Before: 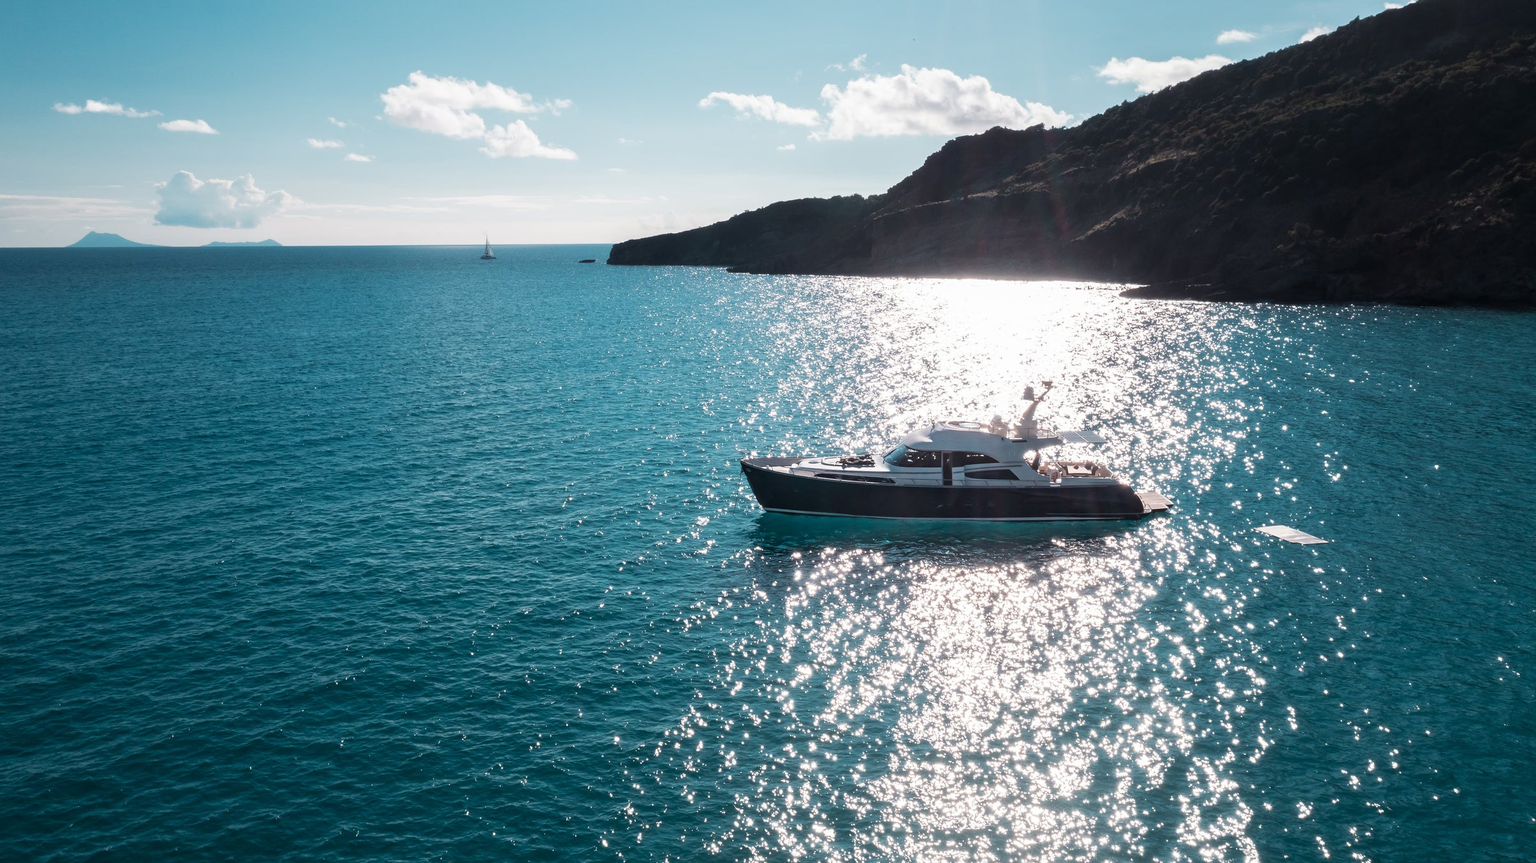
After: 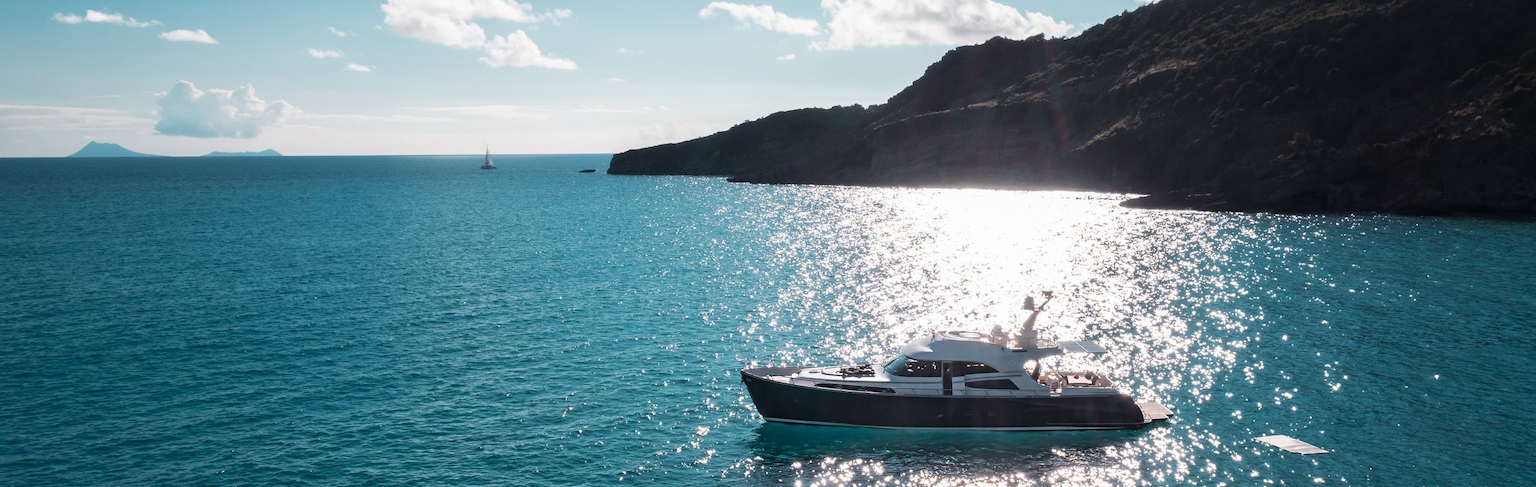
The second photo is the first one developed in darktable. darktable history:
crop and rotate: top 10.468%, bottom 33.022%
